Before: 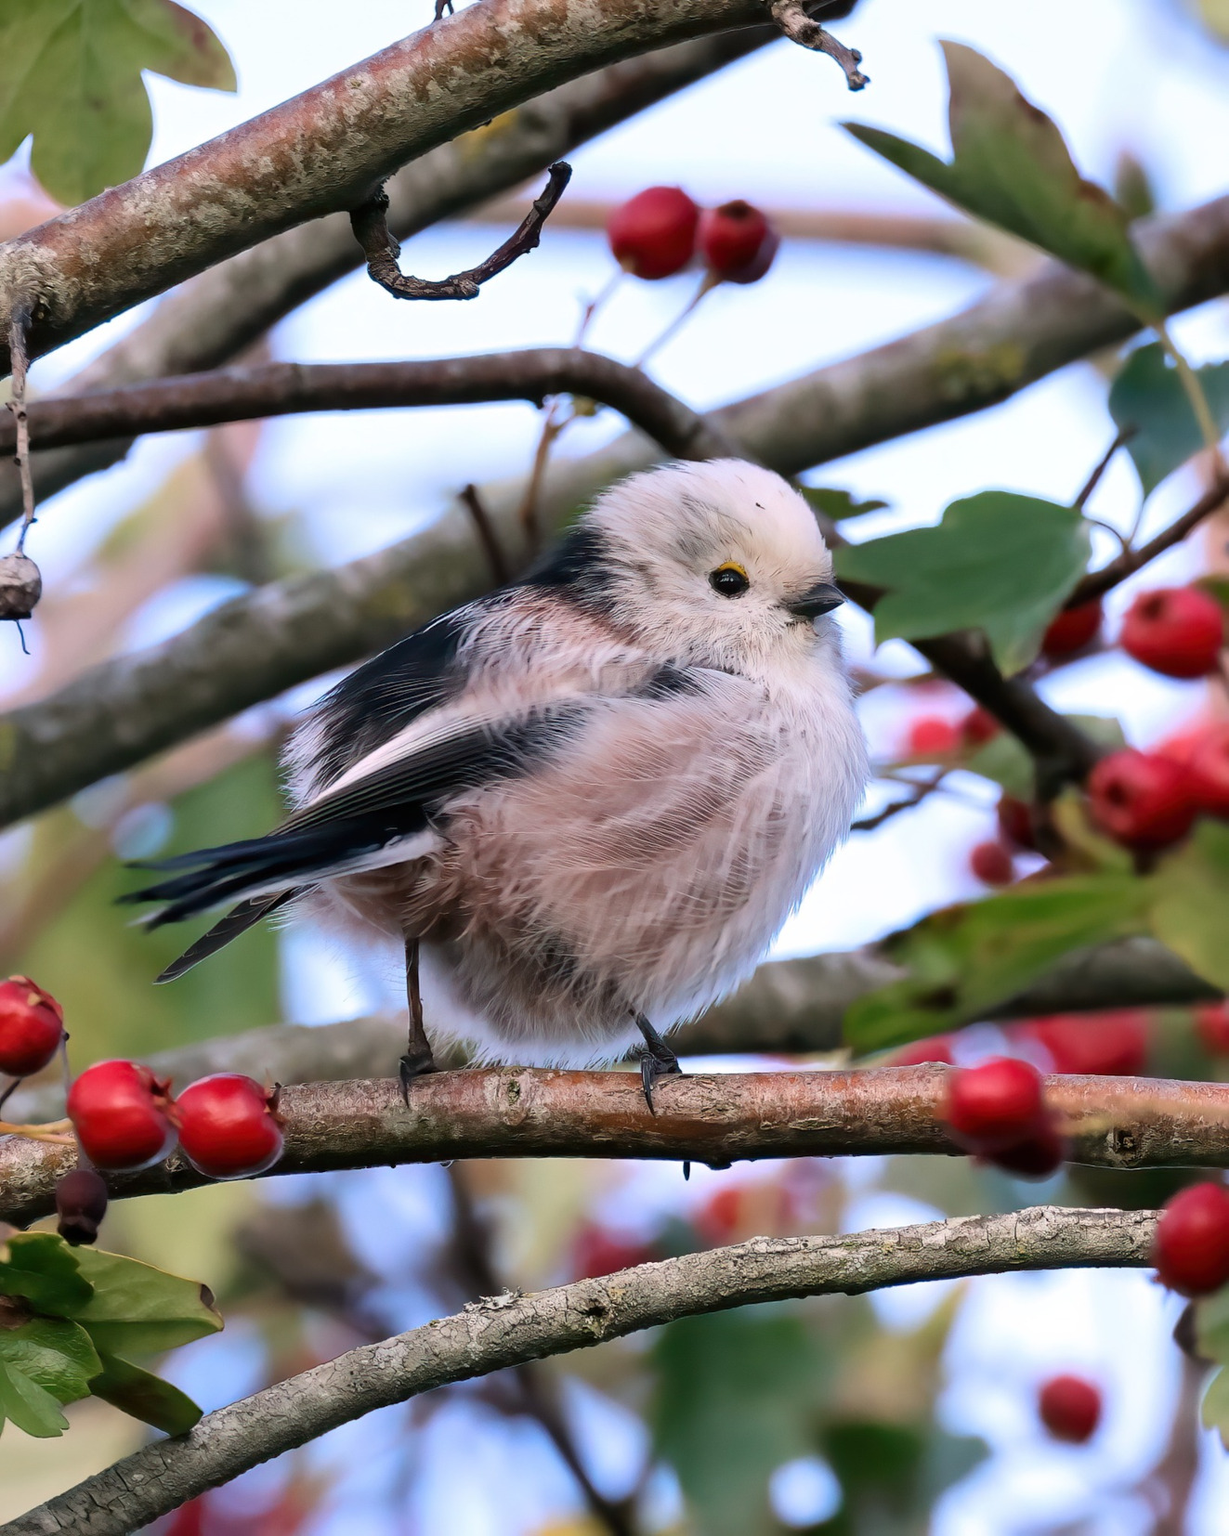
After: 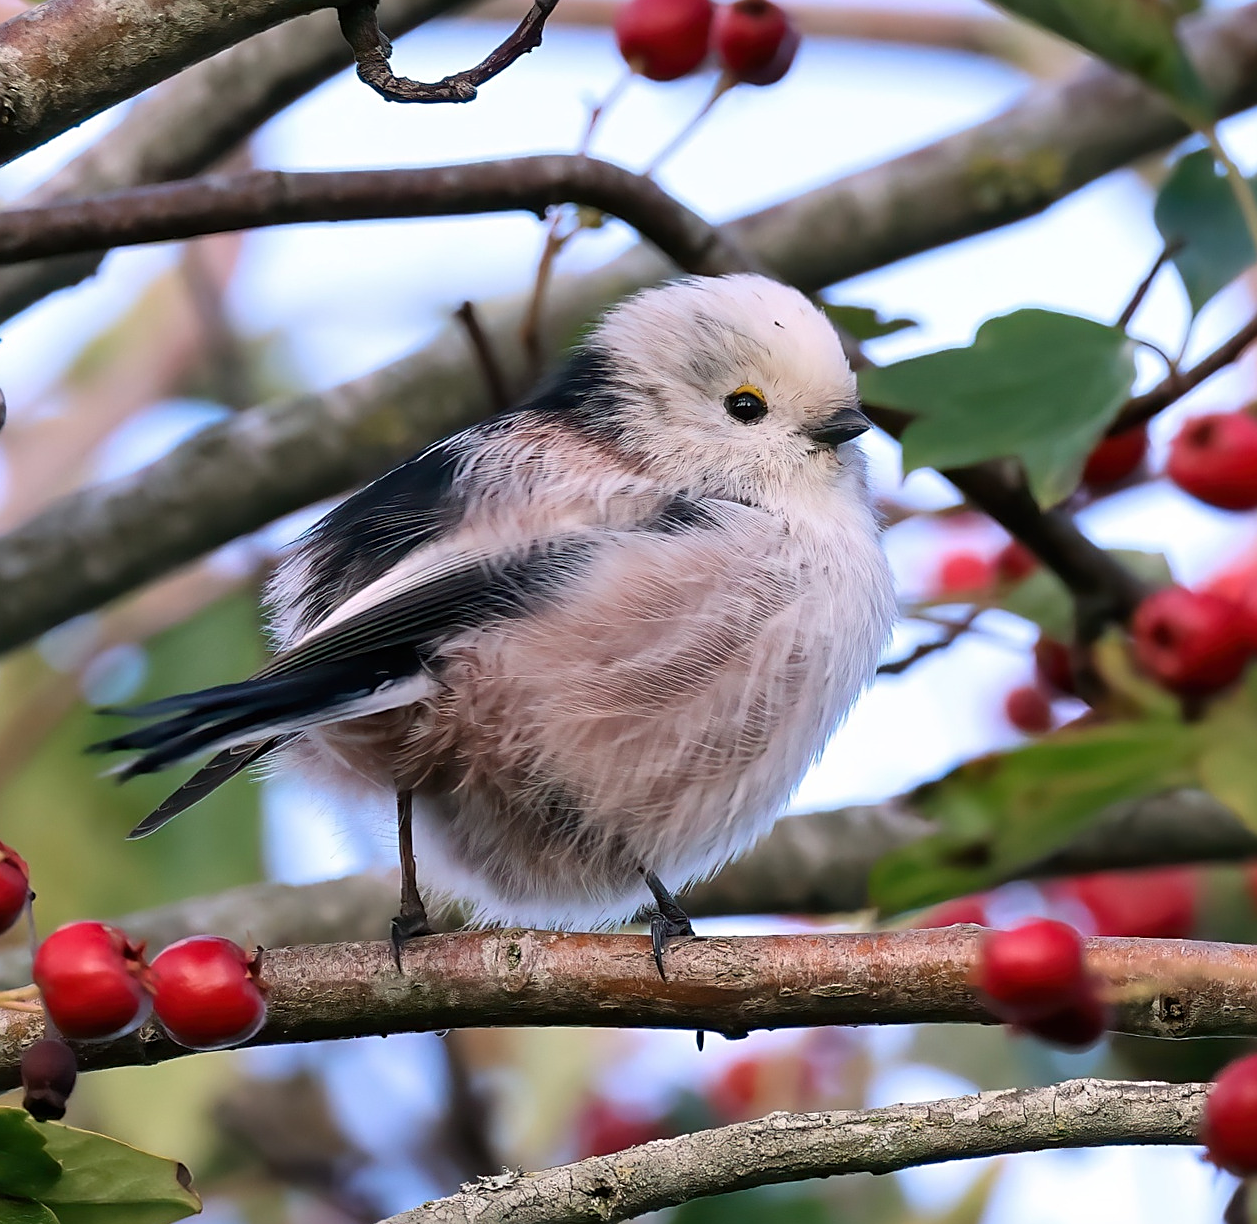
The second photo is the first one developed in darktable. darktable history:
crop and rotate: left 2.991%, top 13.302%, right 1.981%, bottom 12.636%
sharpen: on, module defaults
